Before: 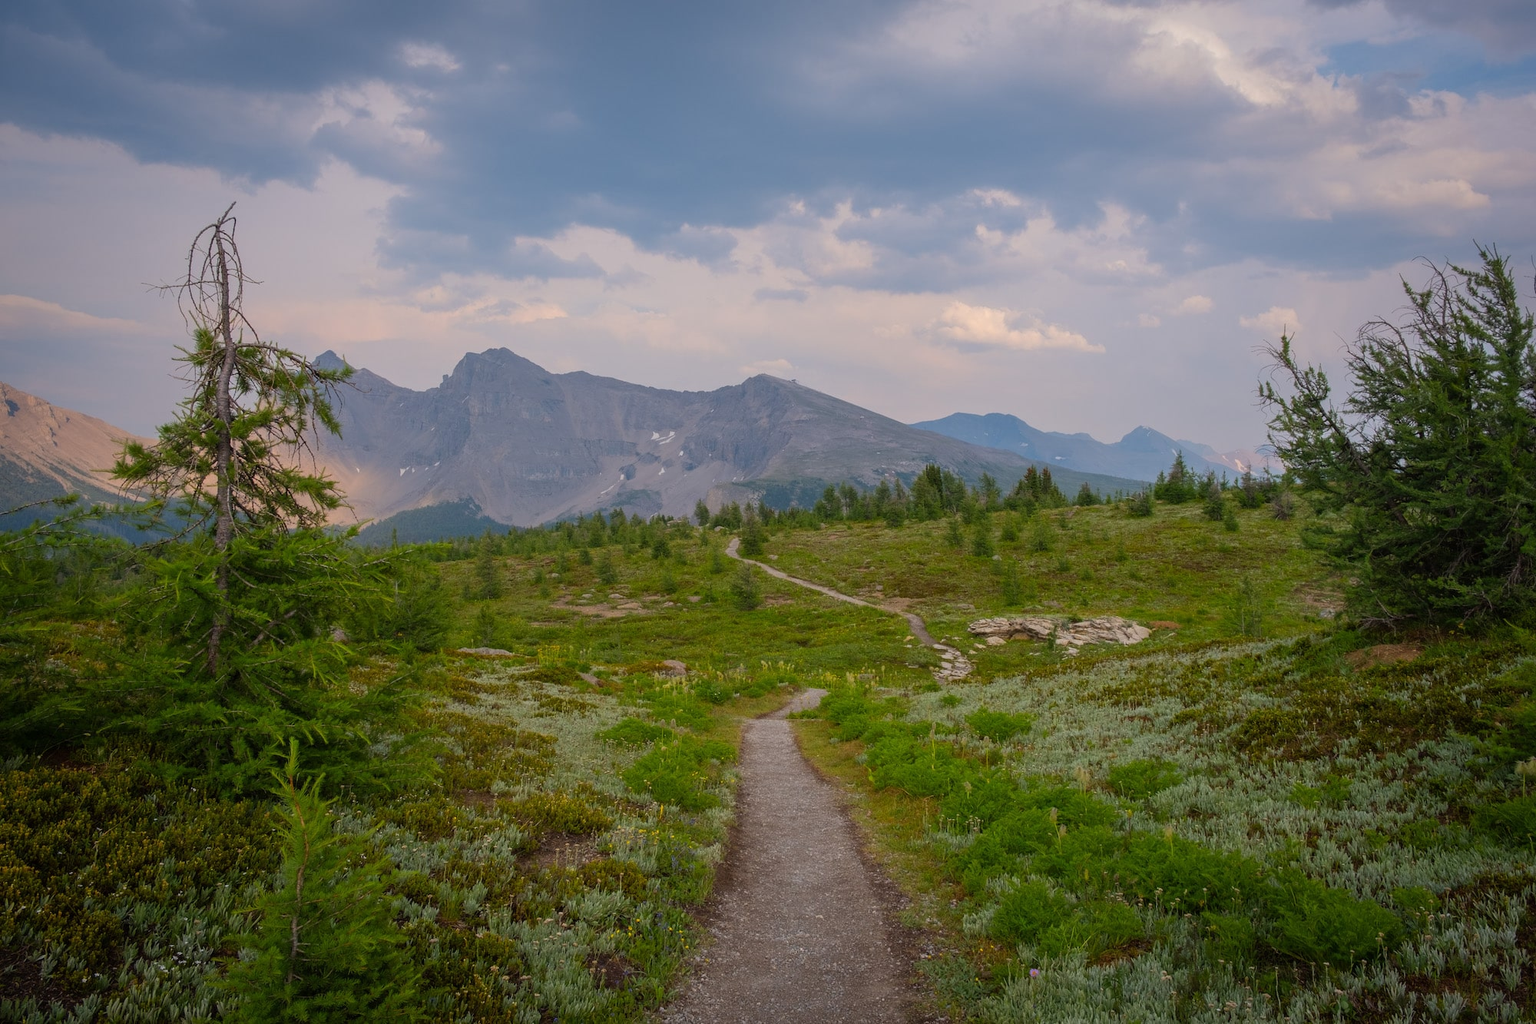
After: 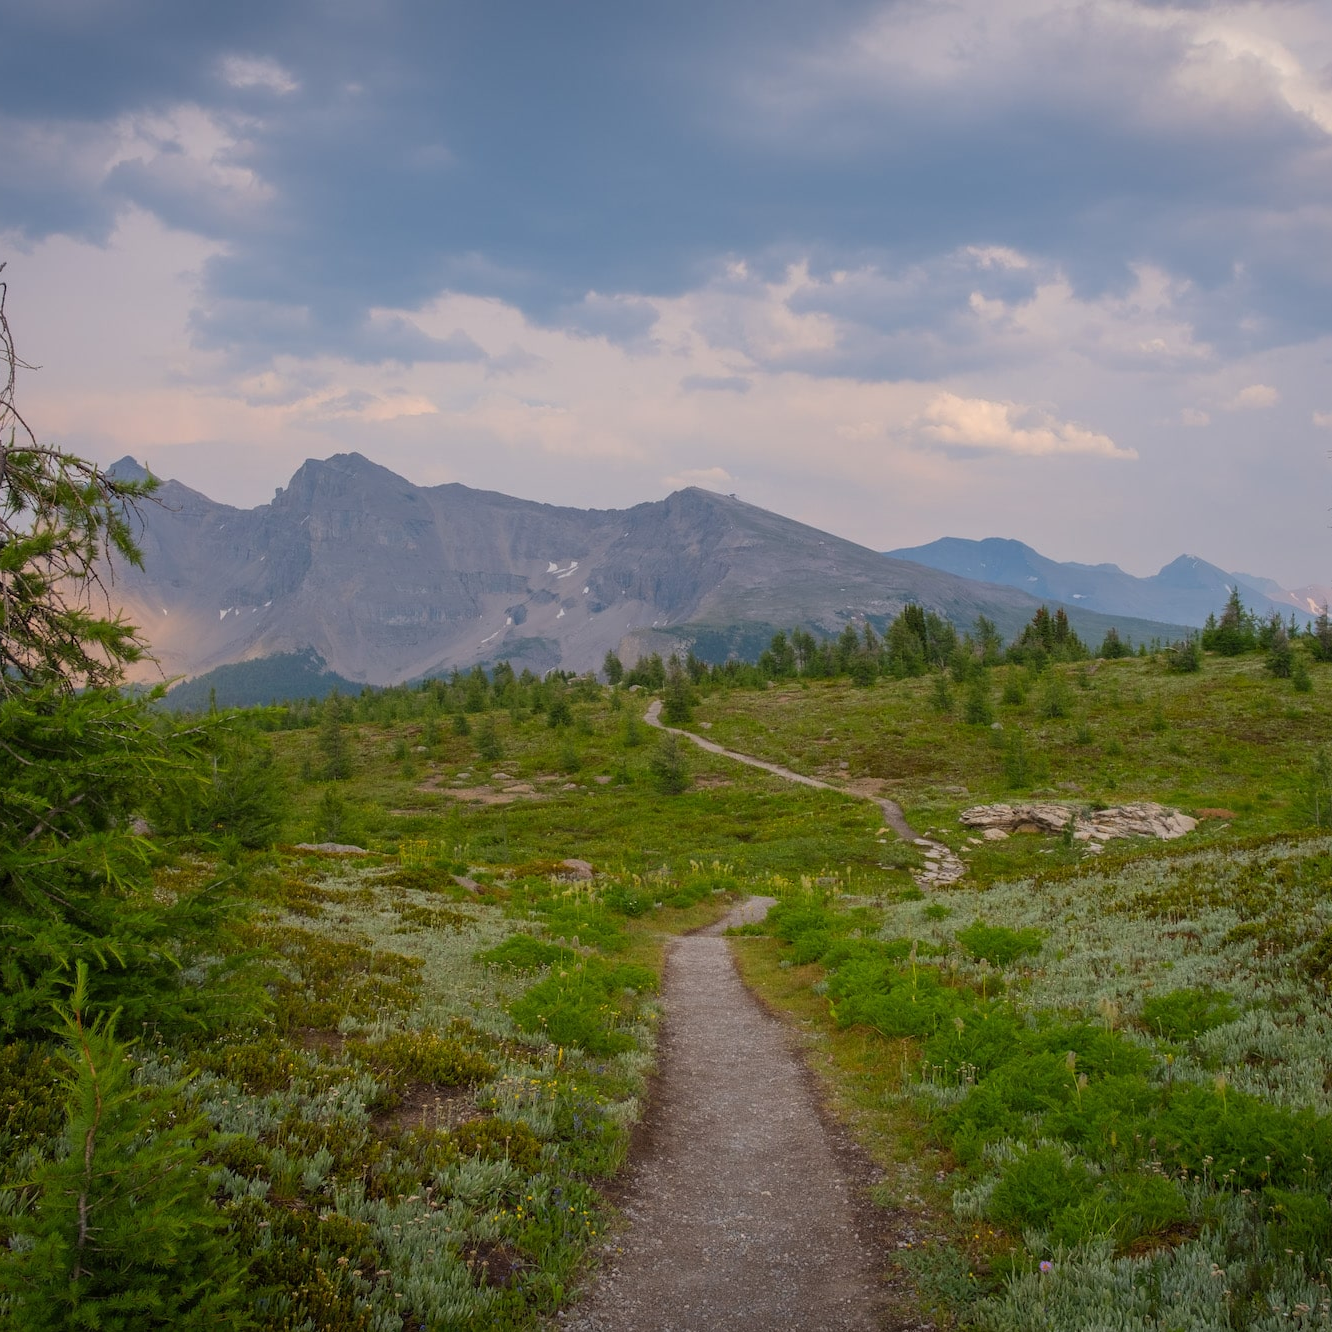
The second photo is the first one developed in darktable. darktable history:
crop and rotate: left 15.076%, right 18.305%
